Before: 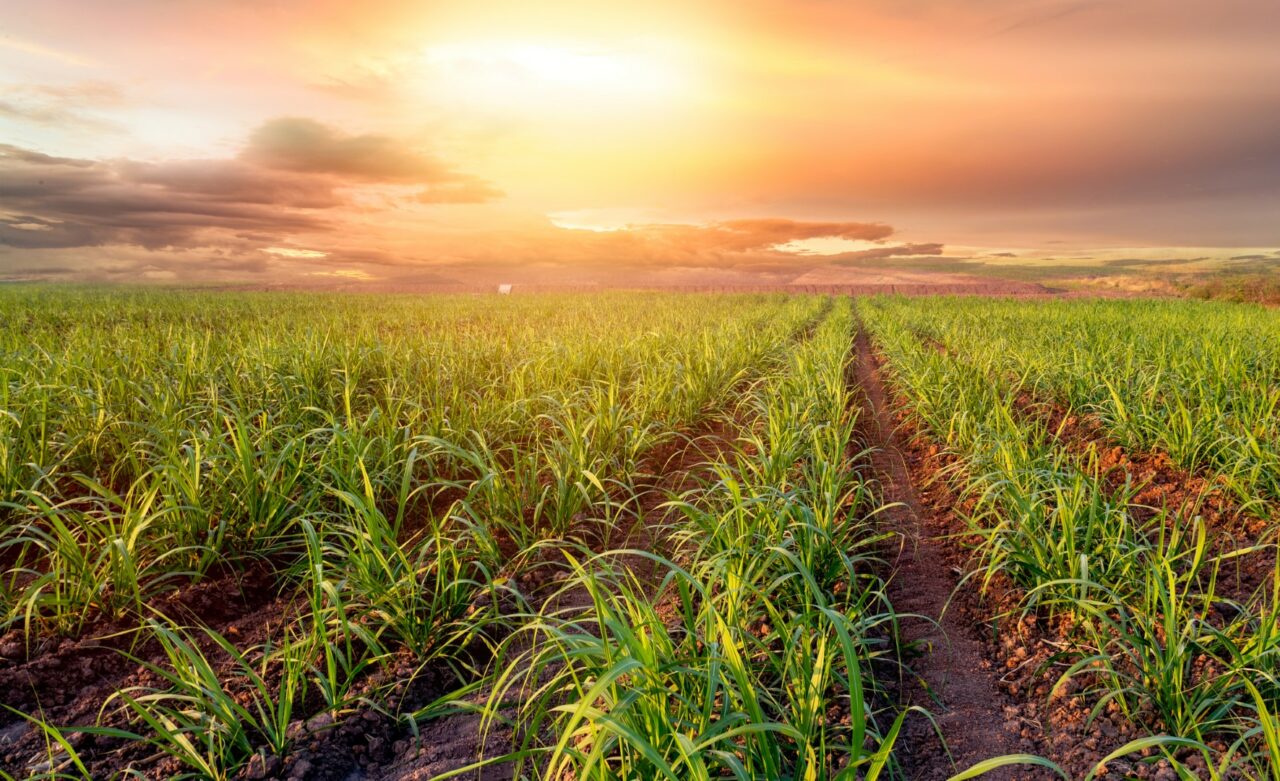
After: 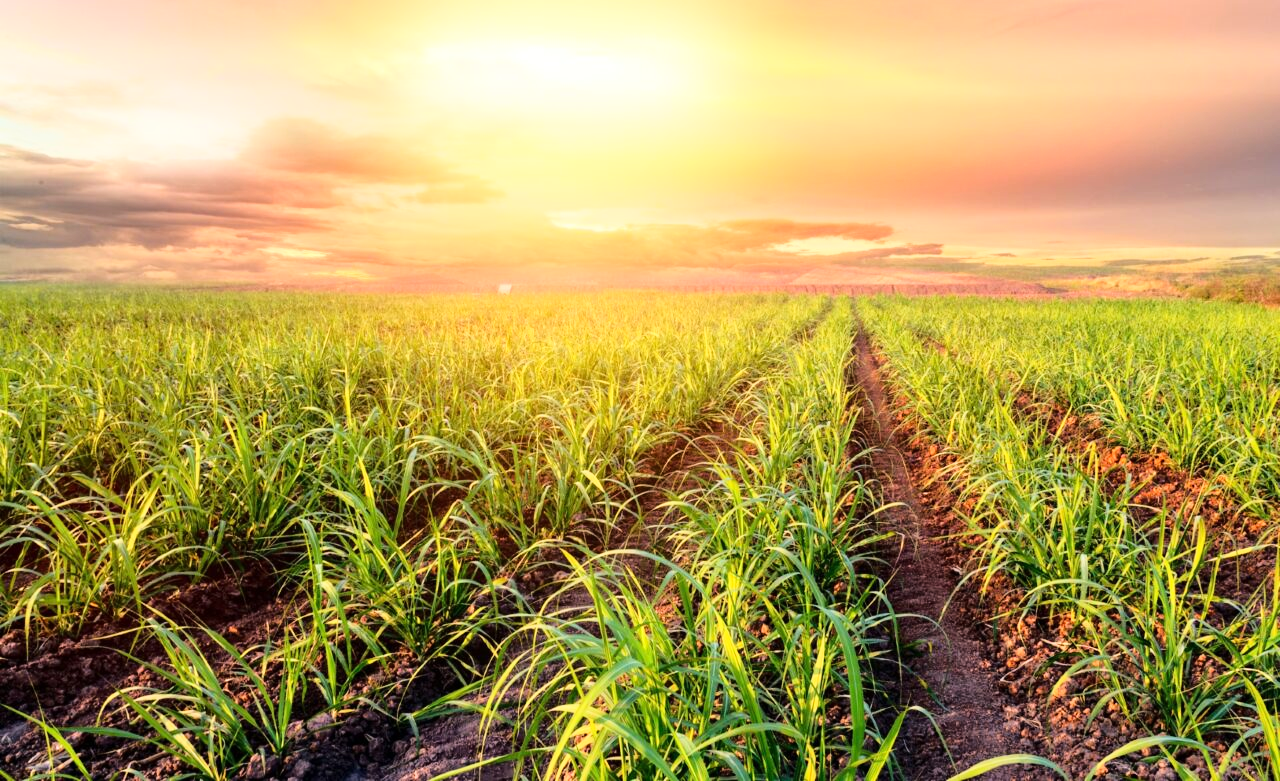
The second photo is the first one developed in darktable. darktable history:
base curve: curves: ch0 [(0, 0) (0.028, 0.03) (0.121, 0.232) (0.46, 0.748) (0.859, 0.968) (1, 1)]
